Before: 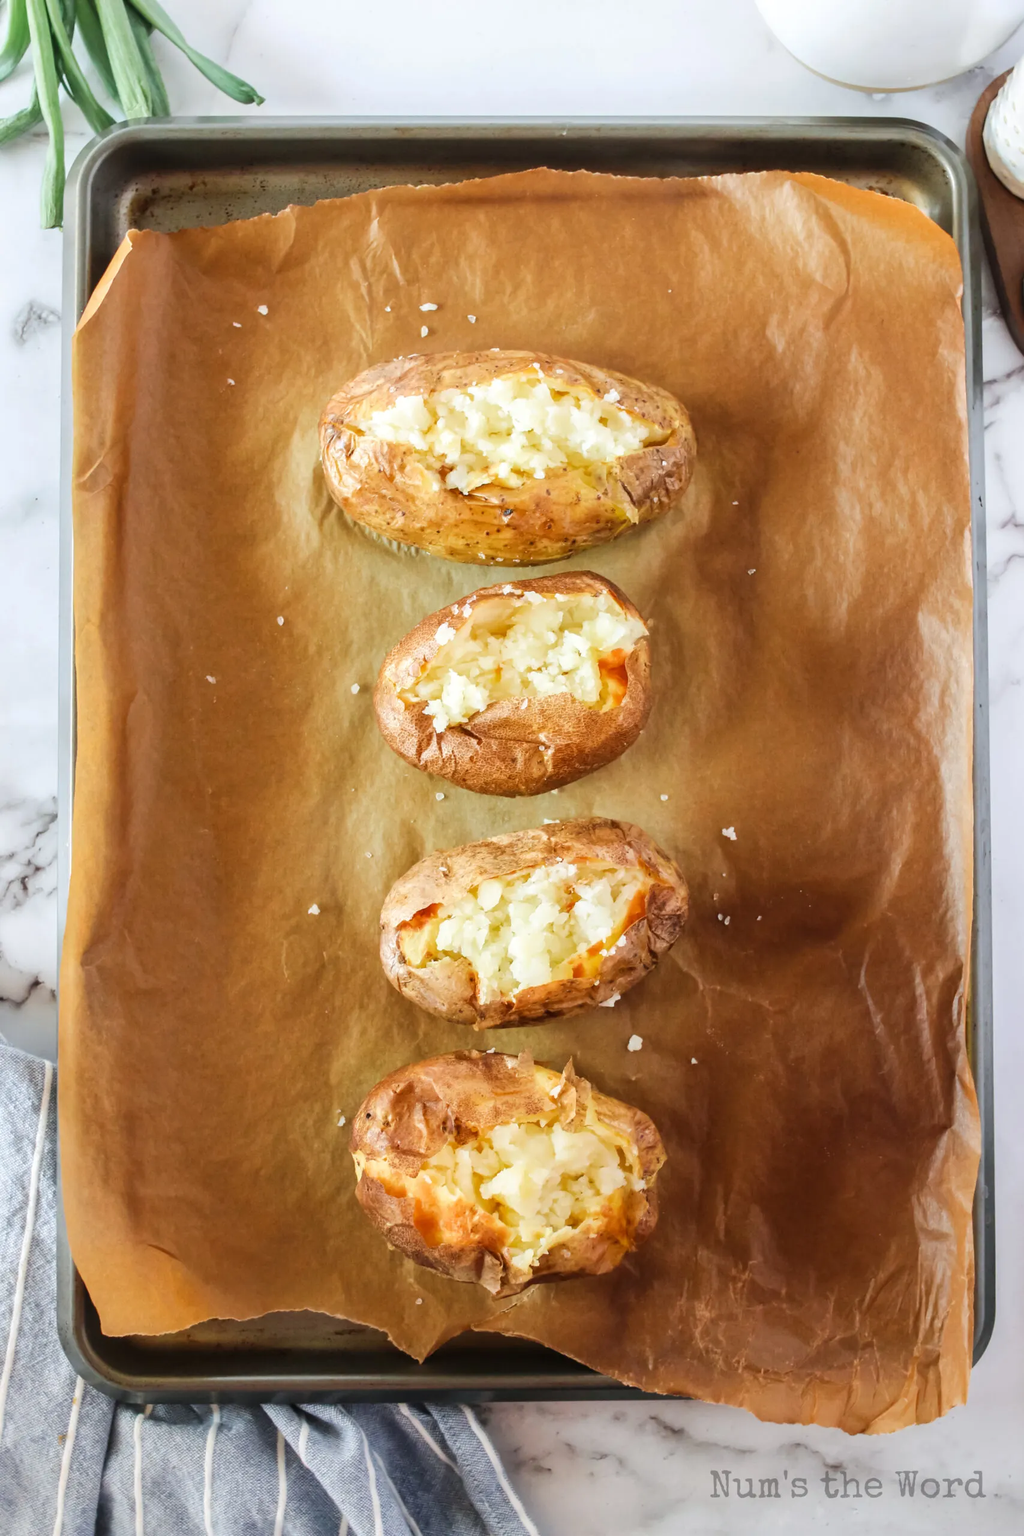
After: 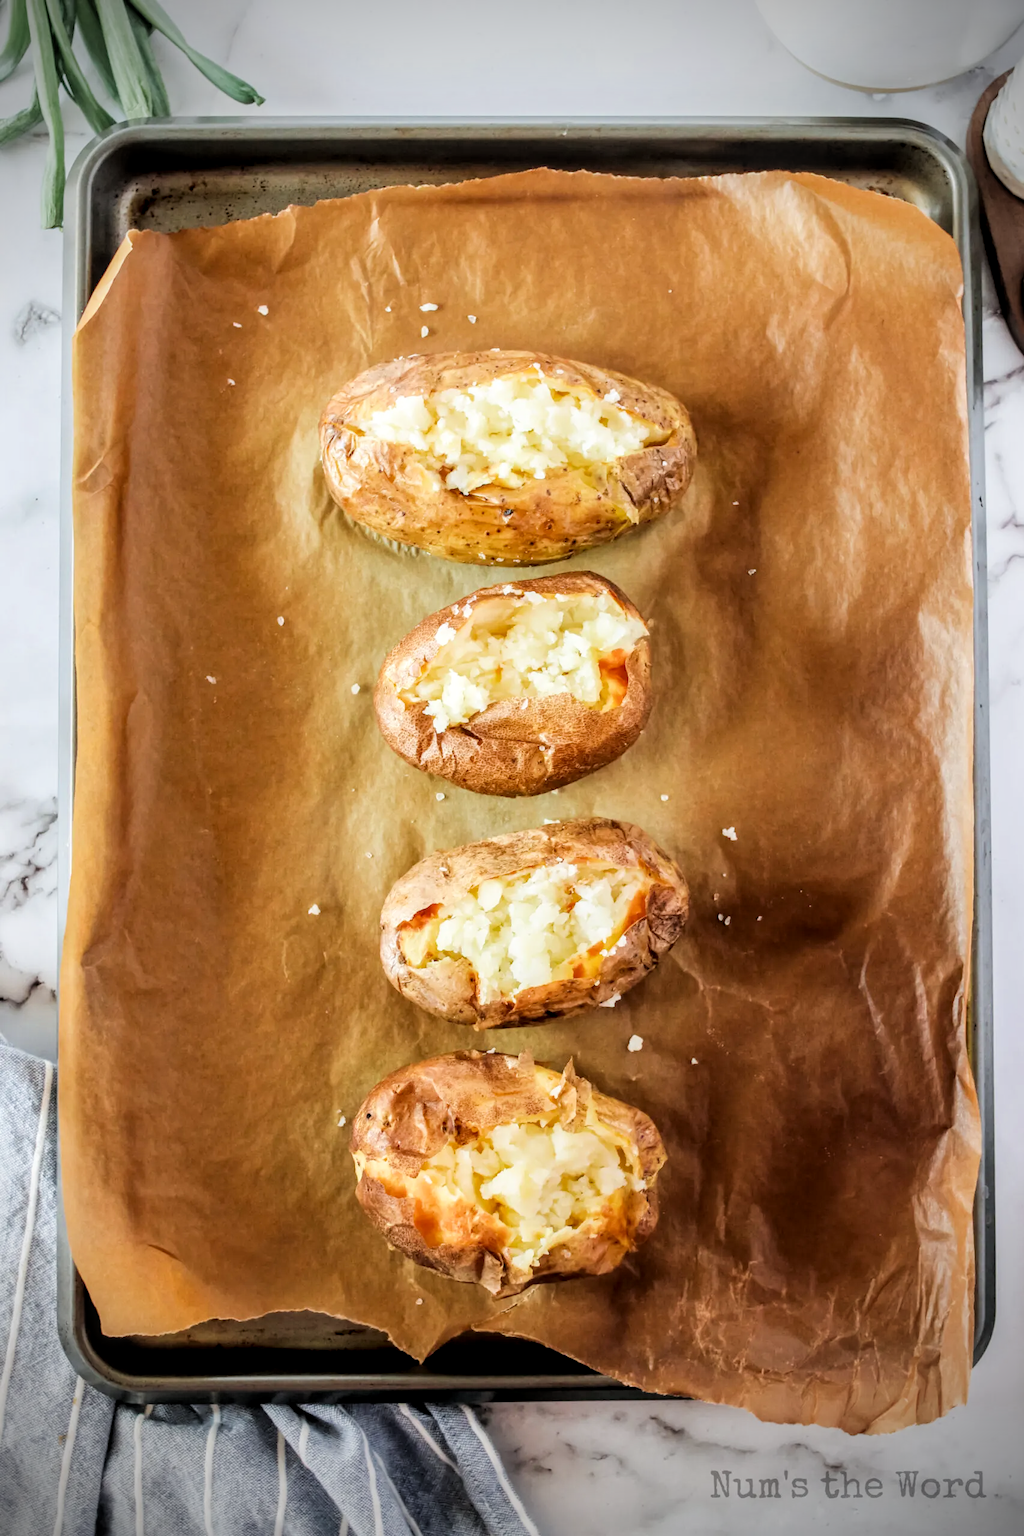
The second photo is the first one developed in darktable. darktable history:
filmic rgb: black relative exposure -7.77 EV, white relative exposure 4.4 EV, hardness 3.75, latitude 49.58%, contrast 1.1
local contrast: detail 130%
vignetting: brightness -0.886
levels: levels [0, 0.474, 0.947]
